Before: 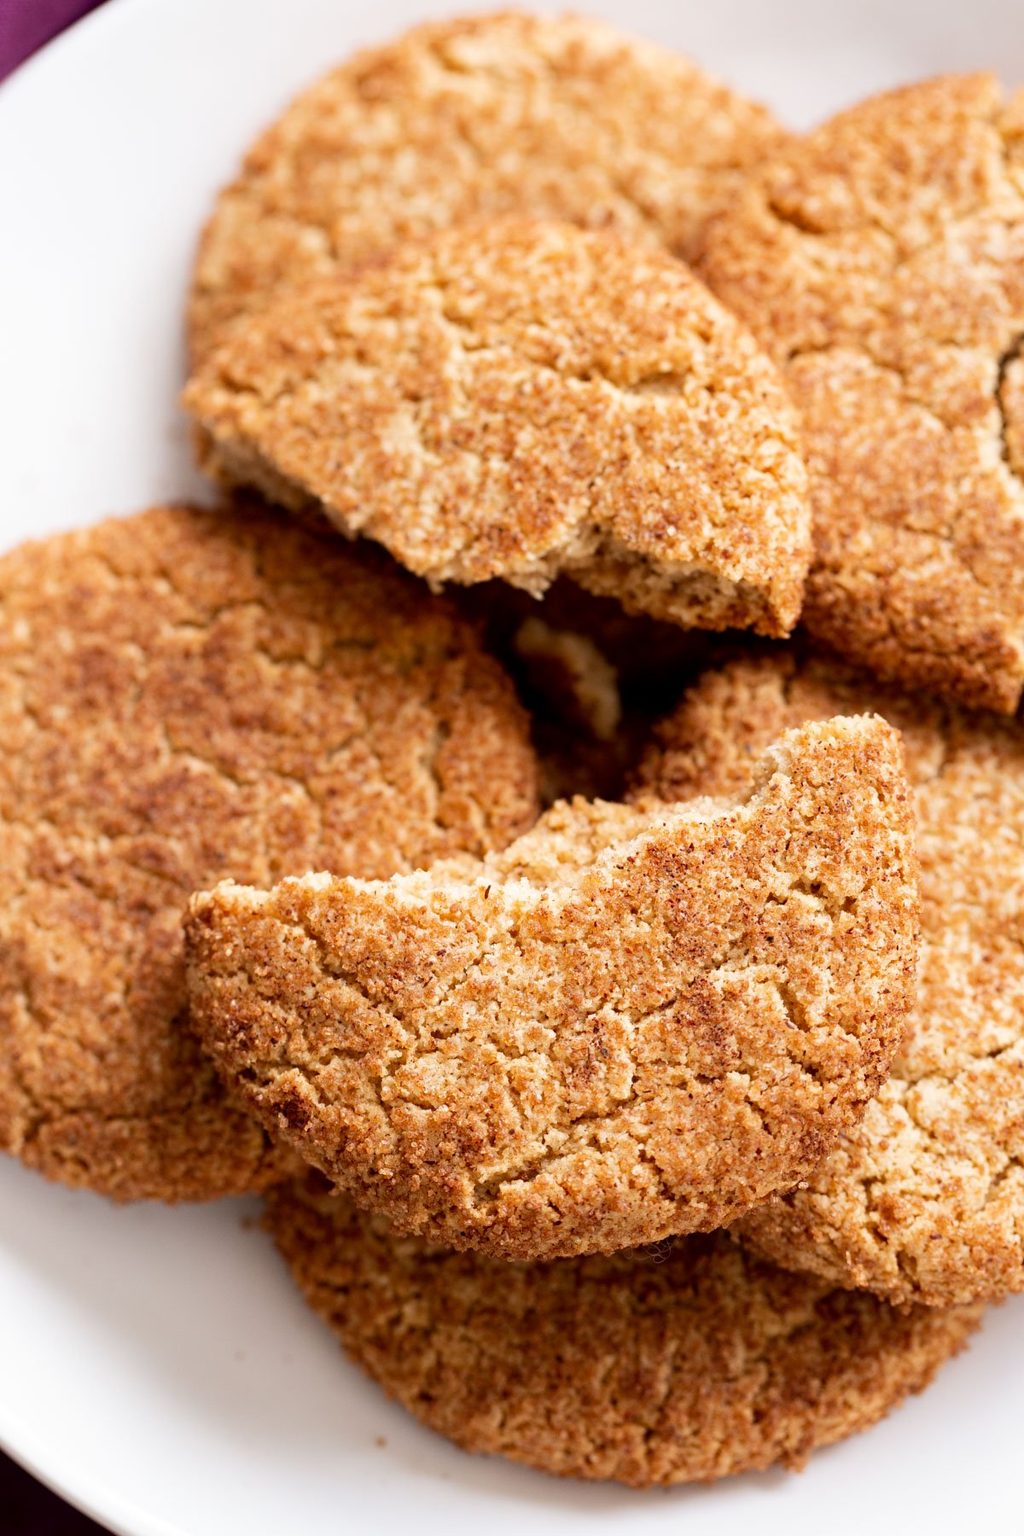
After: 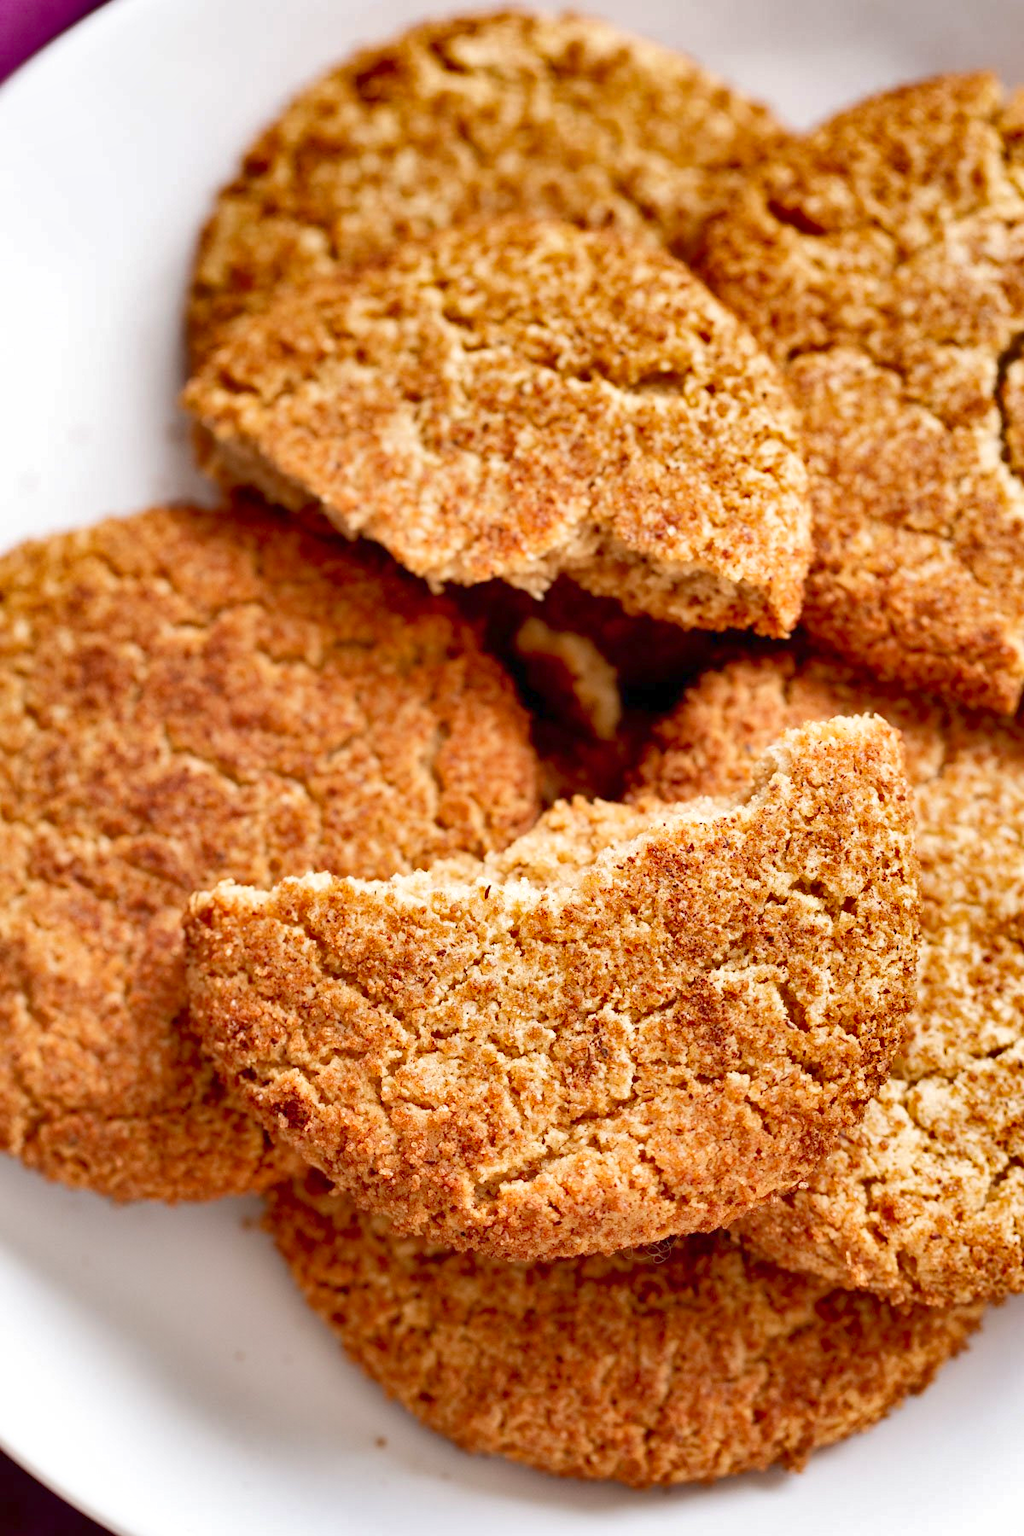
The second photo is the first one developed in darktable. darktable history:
shadows and highlights: radius 108.52, shadows 40.68, highlights -72.88, low approximation 0.01, soften with gaussian
levels: levels [0, 0.43, 0.984]
